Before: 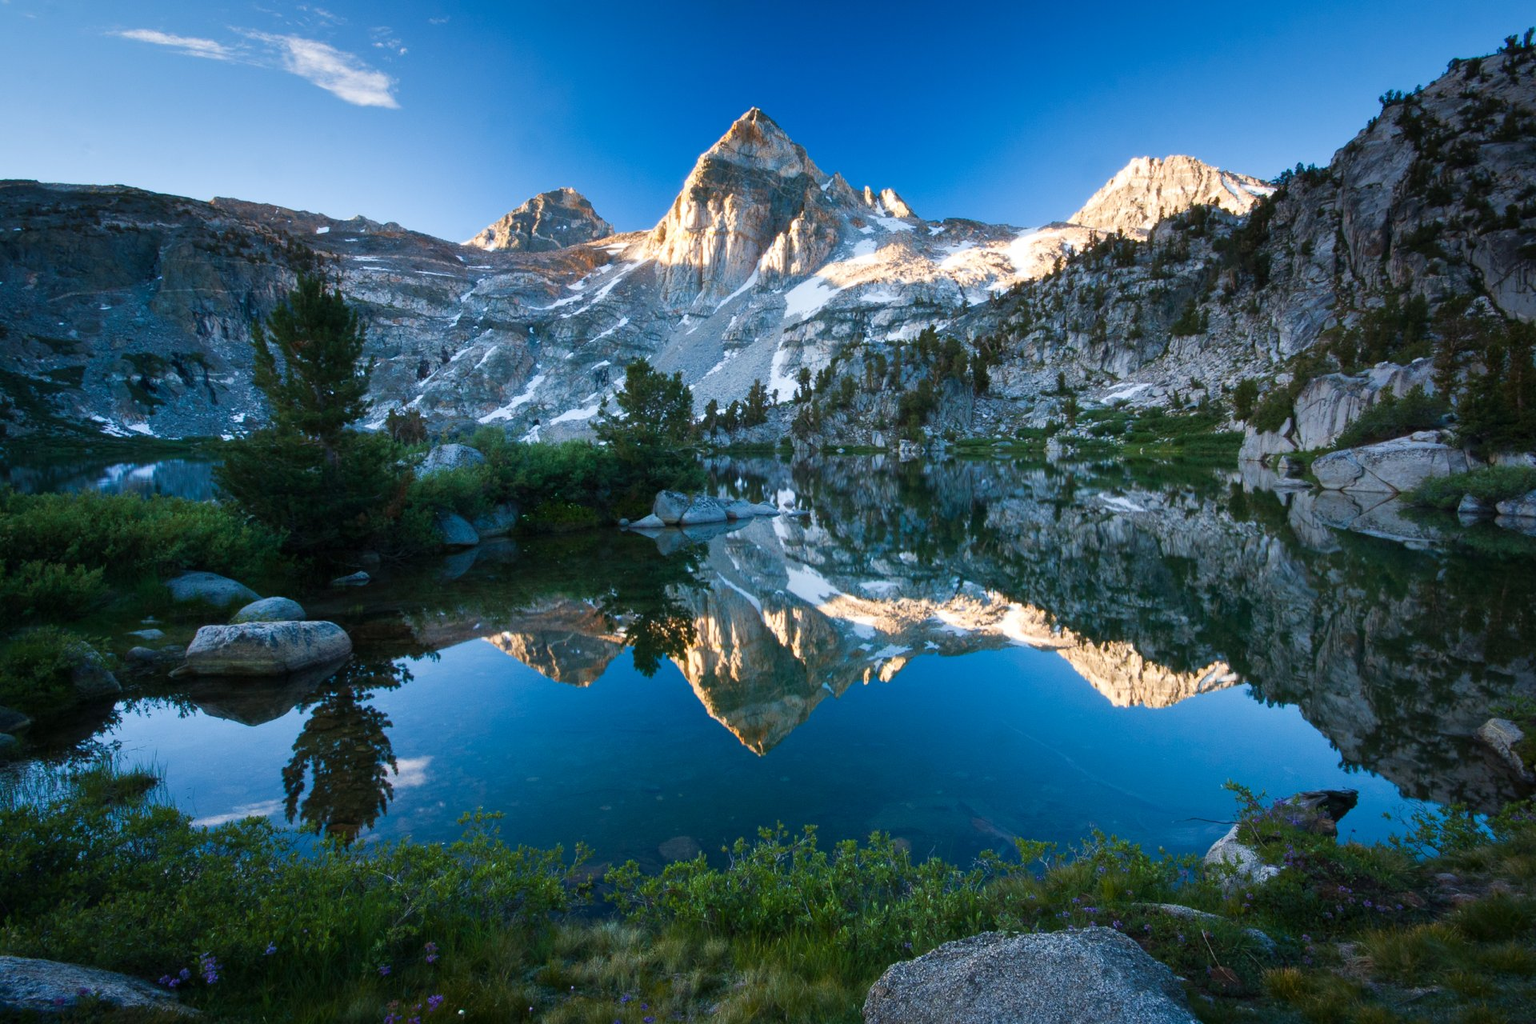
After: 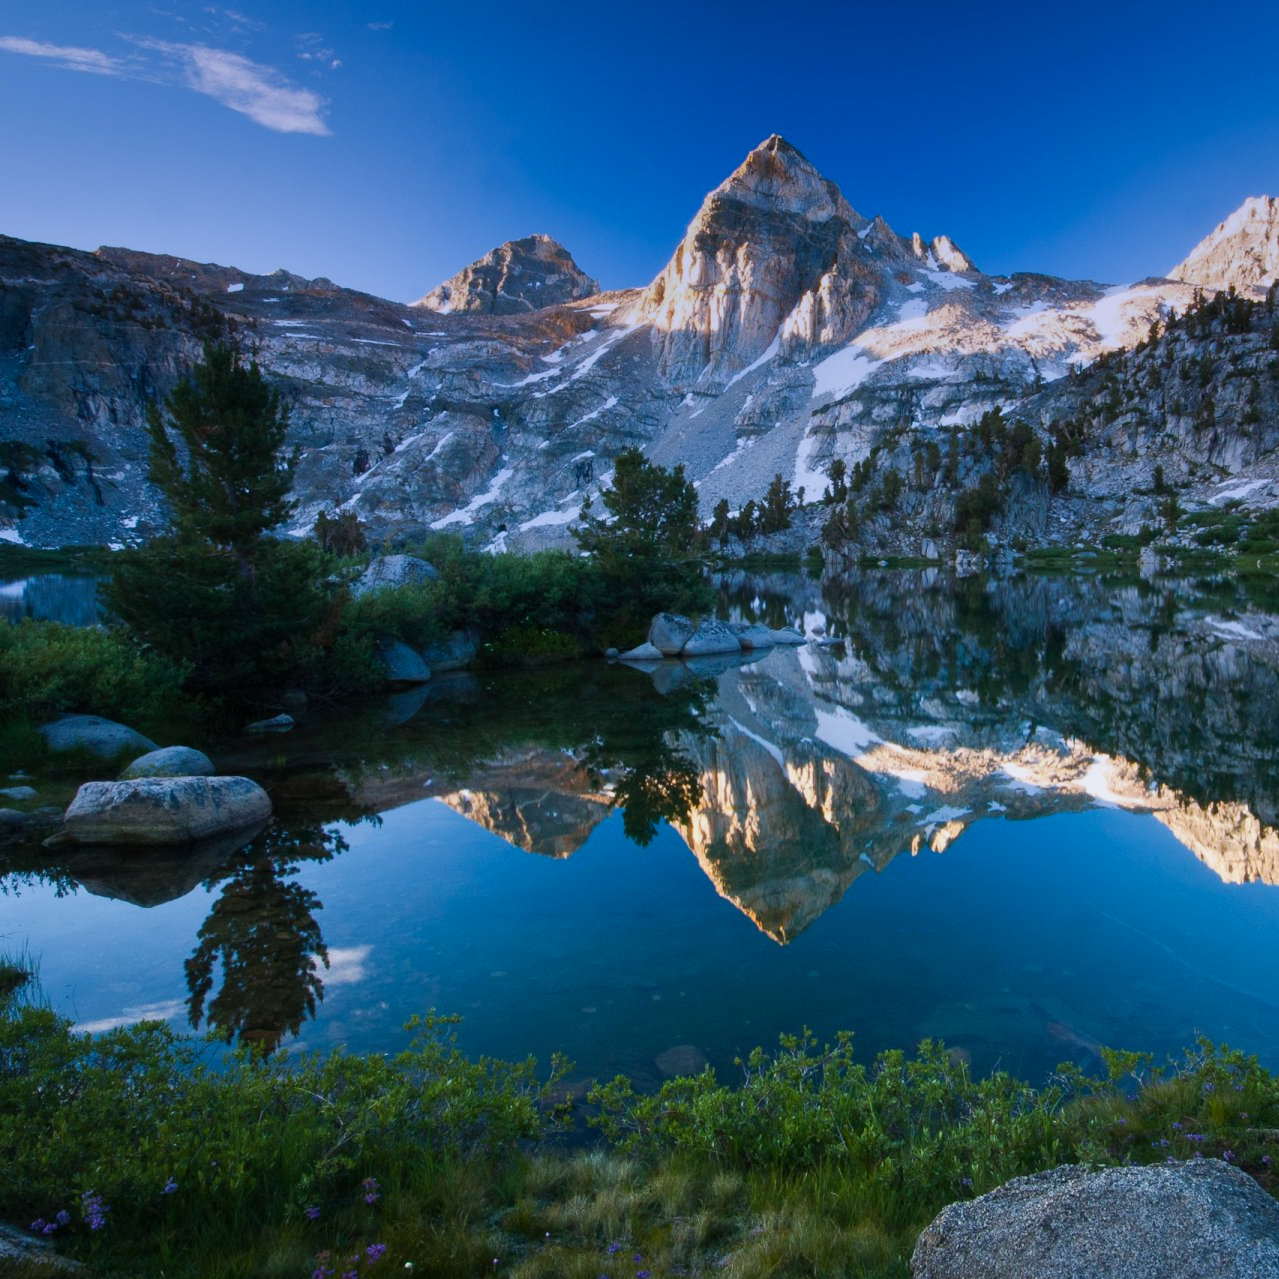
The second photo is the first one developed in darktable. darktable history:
graduated density: hue 238.83°, saturation 50%
crop and rotate: left 8.786%, right 24.548%
